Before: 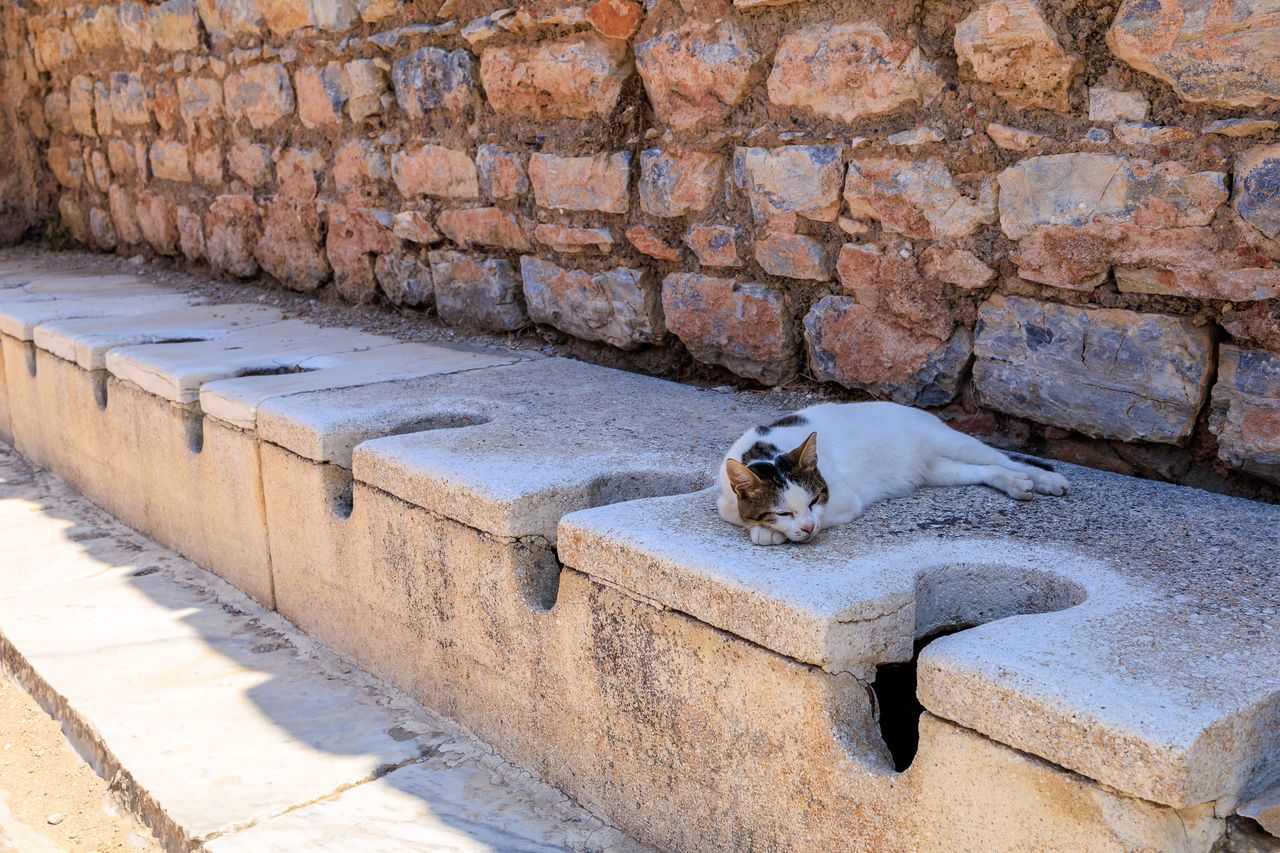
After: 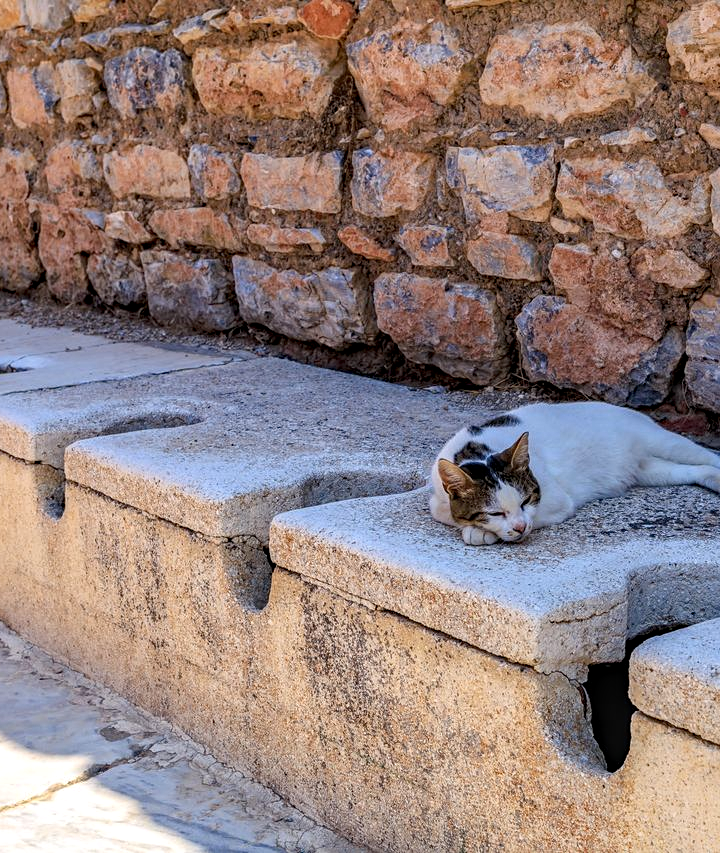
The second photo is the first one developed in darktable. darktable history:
crop and rotate: left 22.516%, right 21.234%
haze removal: compatibility mode true, adaptive false
local contrast: on, module defaults
sharpen: amount 0.2
